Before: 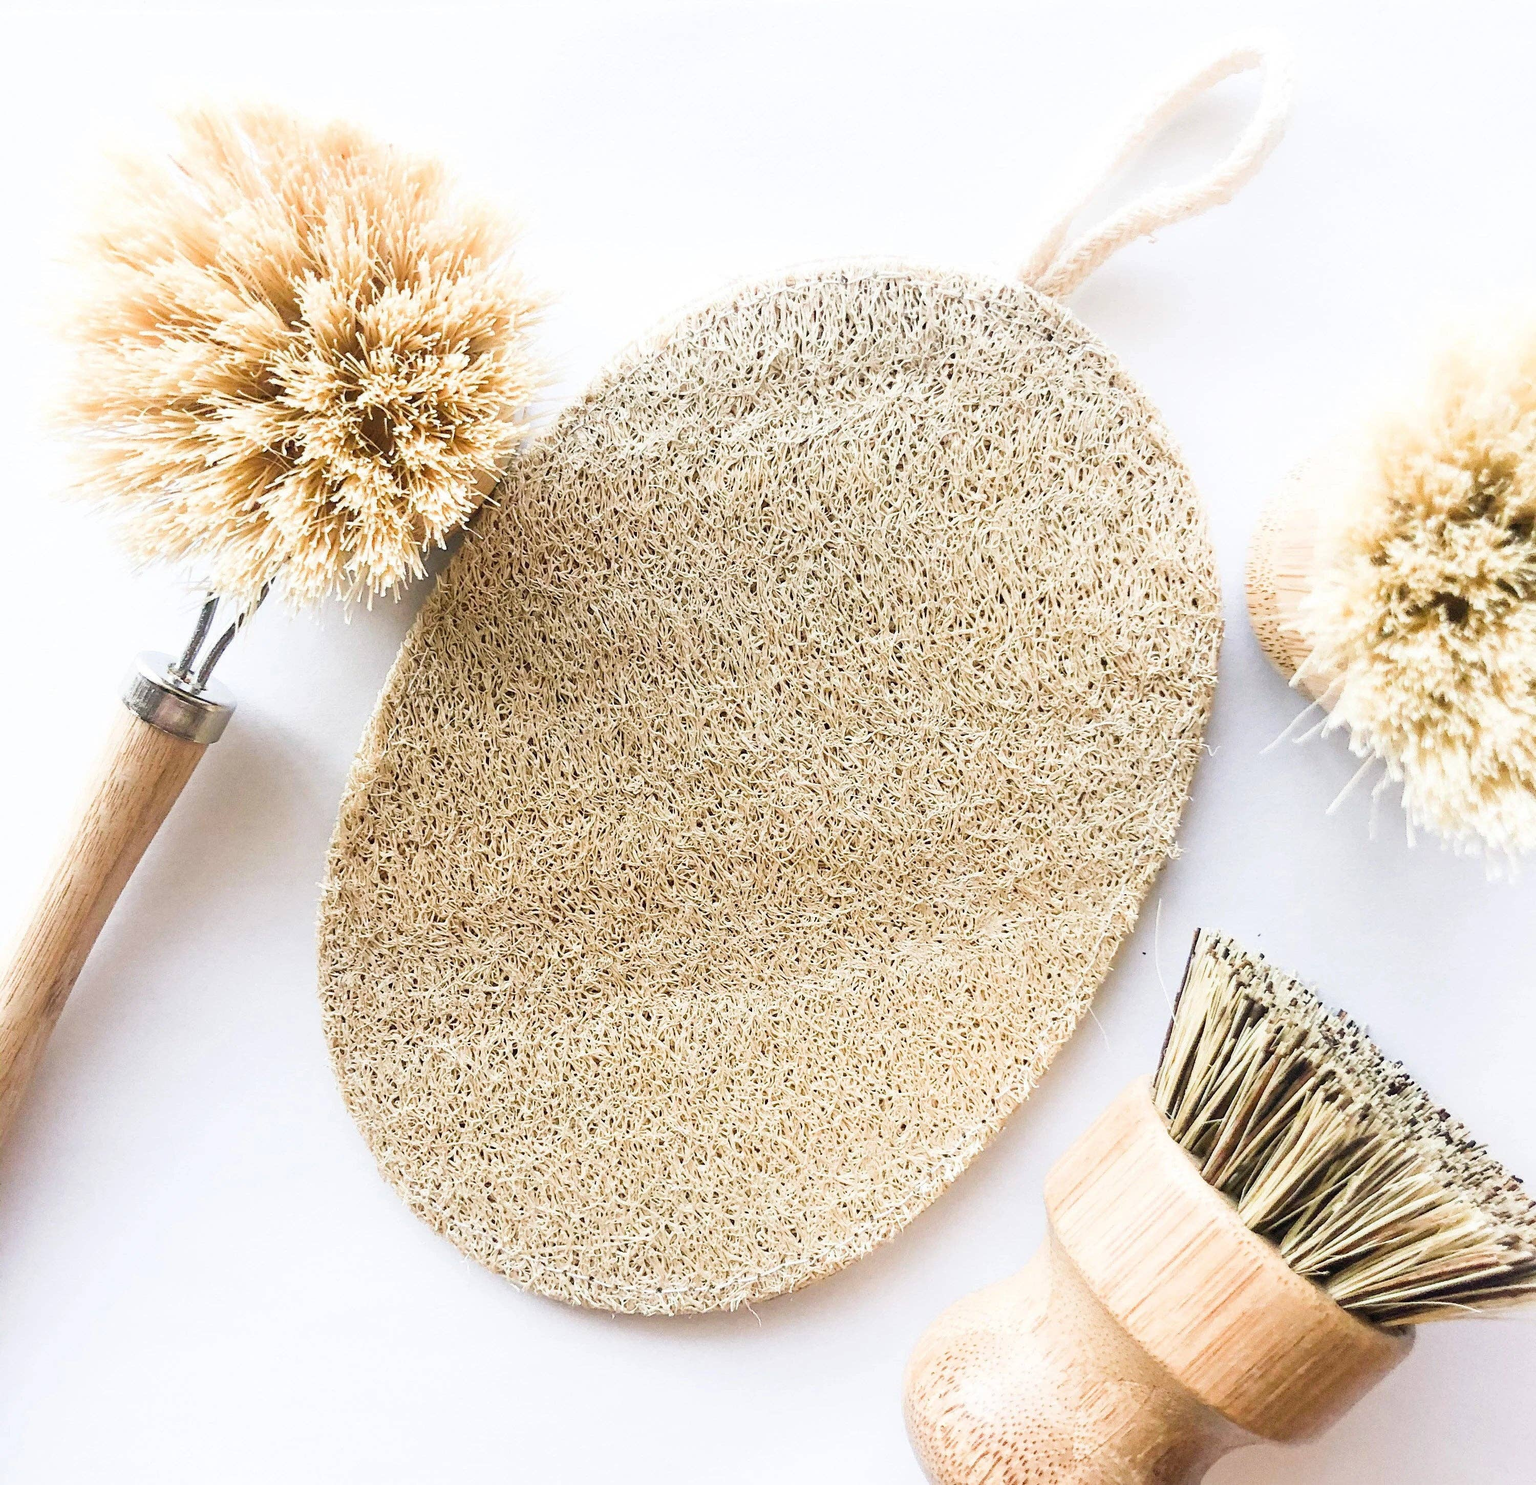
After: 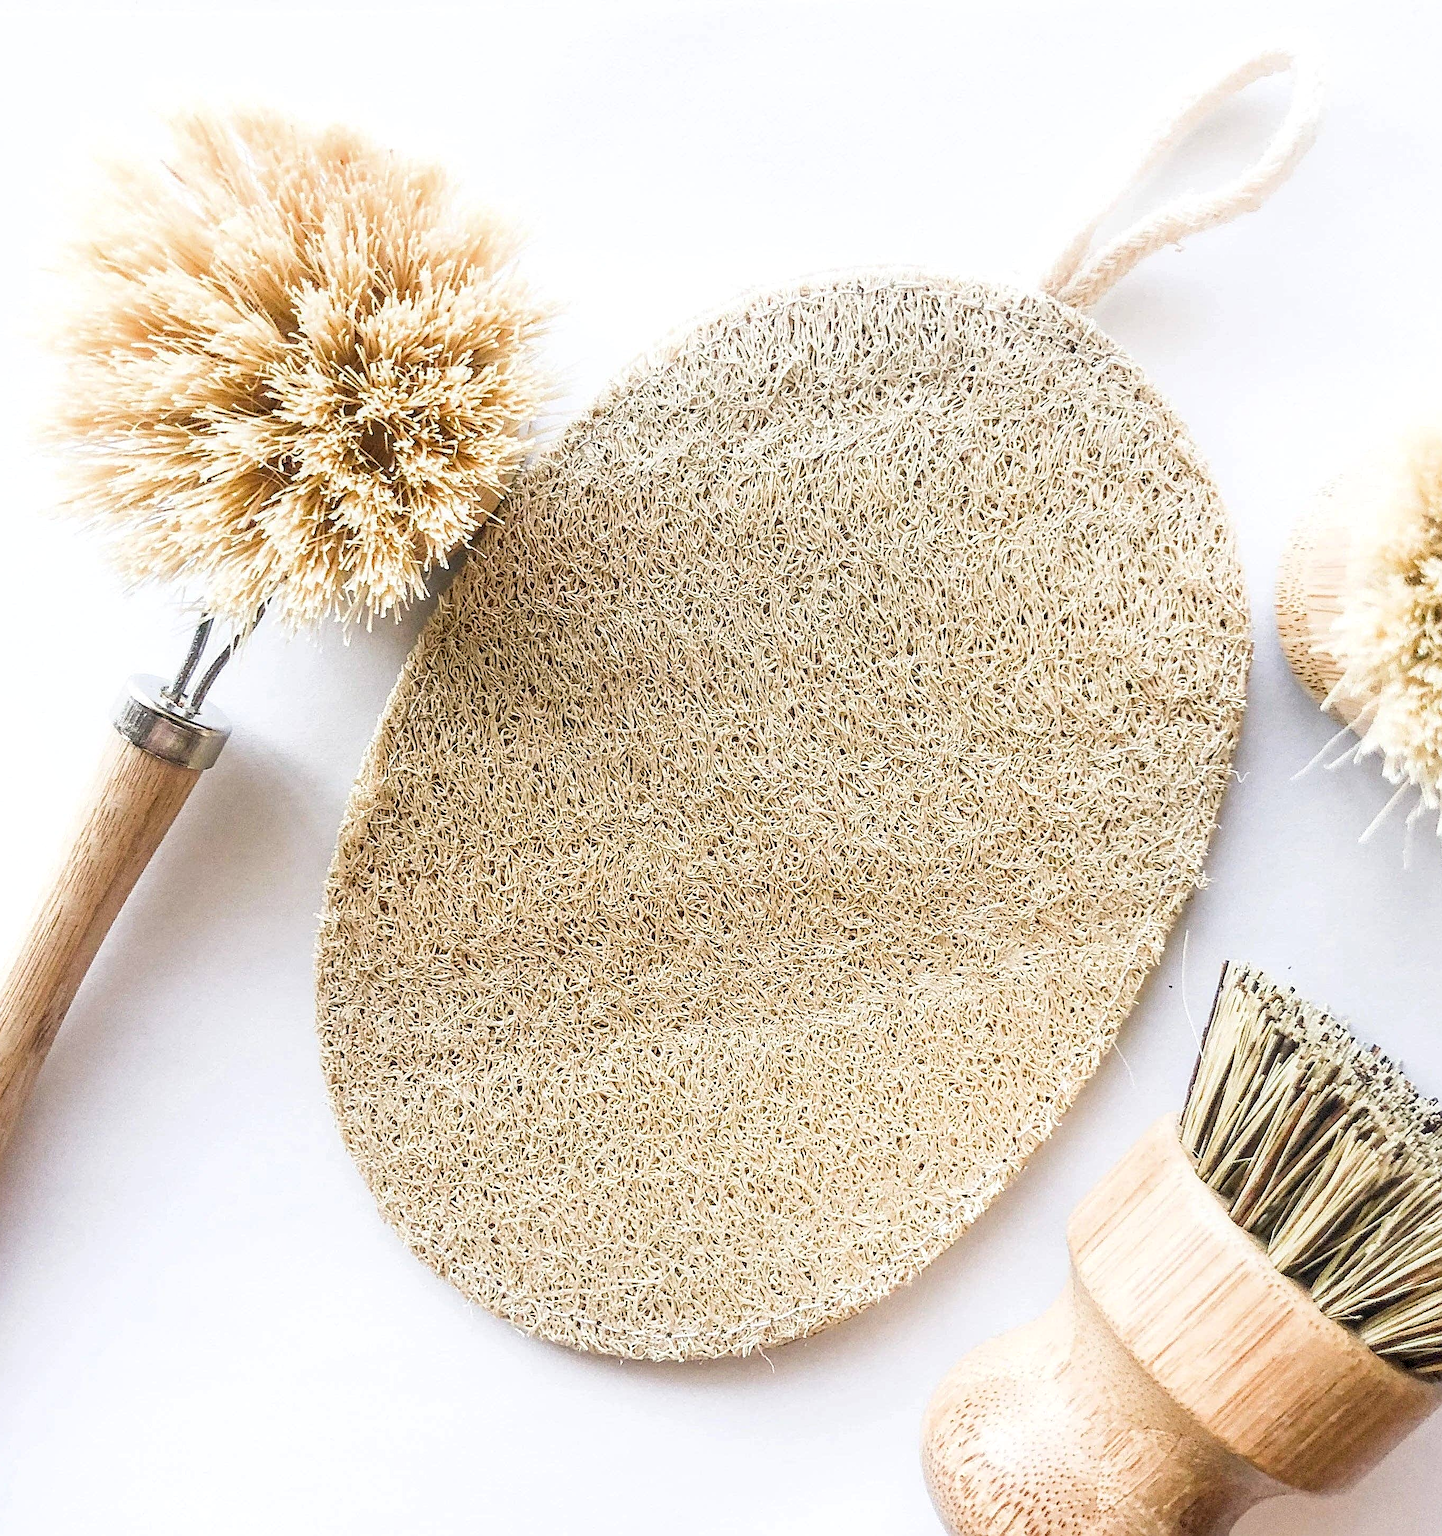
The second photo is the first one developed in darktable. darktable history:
crop and rotate: left 0.9%, right 8.296%
sharpen: on, module defaults
local contrast: on, module defaults
